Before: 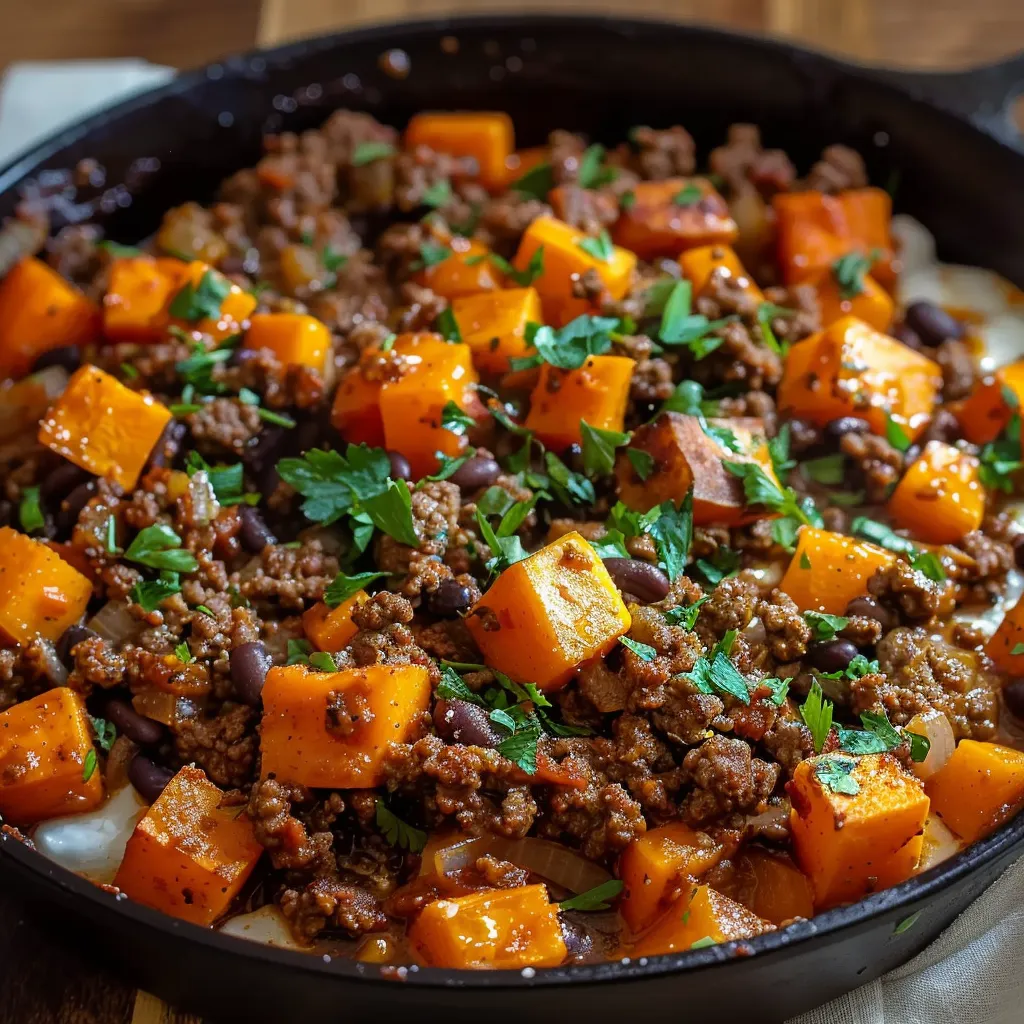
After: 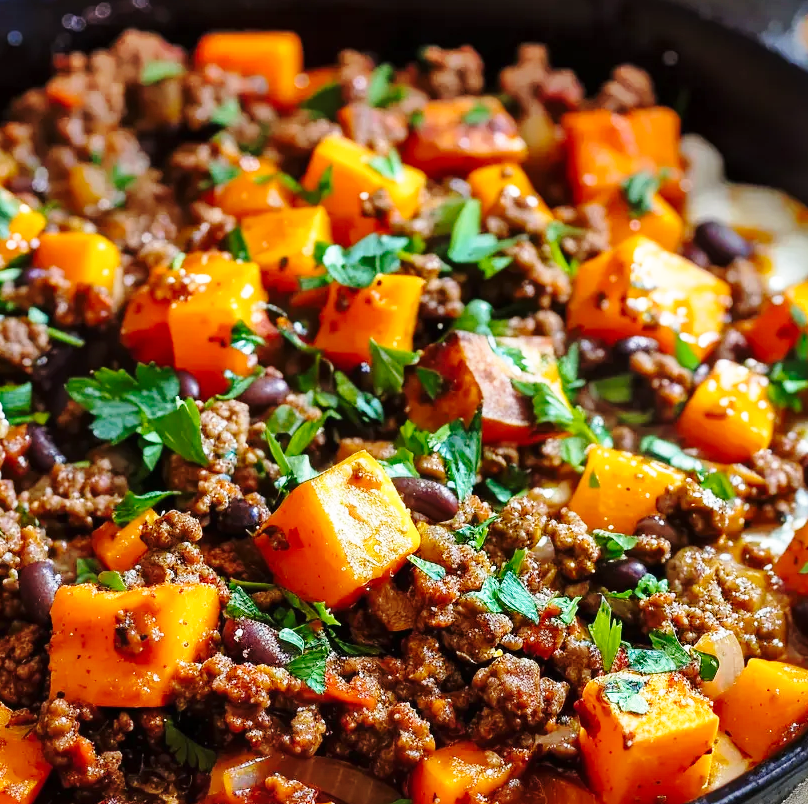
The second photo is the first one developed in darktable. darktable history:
shadows and highlights: soften with gaussian
crop and rotate: left 20.655%, top 7.982%, right 0.426%, bottom 13.501%
base curve: curves: ch0 [(0, 0) (0.028, 0.03) (0.121, 0.232) (0.46, 0.748) (0.859, 0.968) (1, 1)], preserve colors none
